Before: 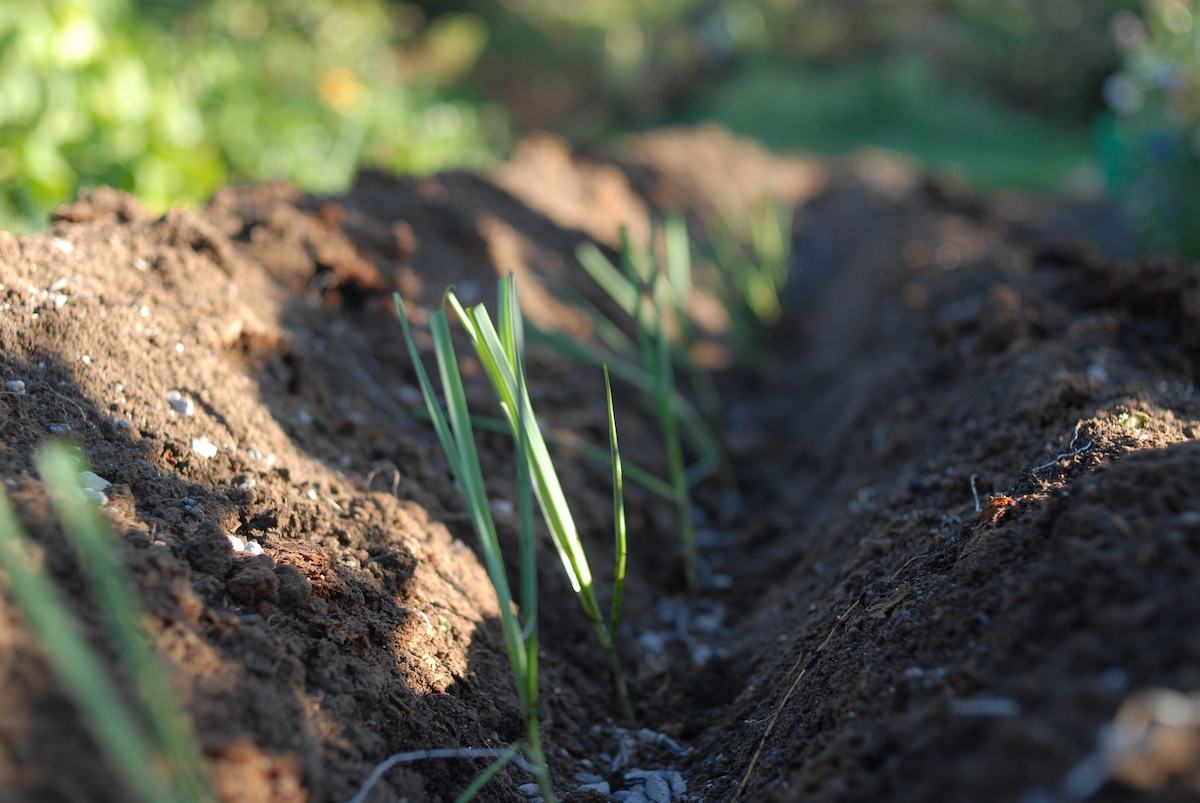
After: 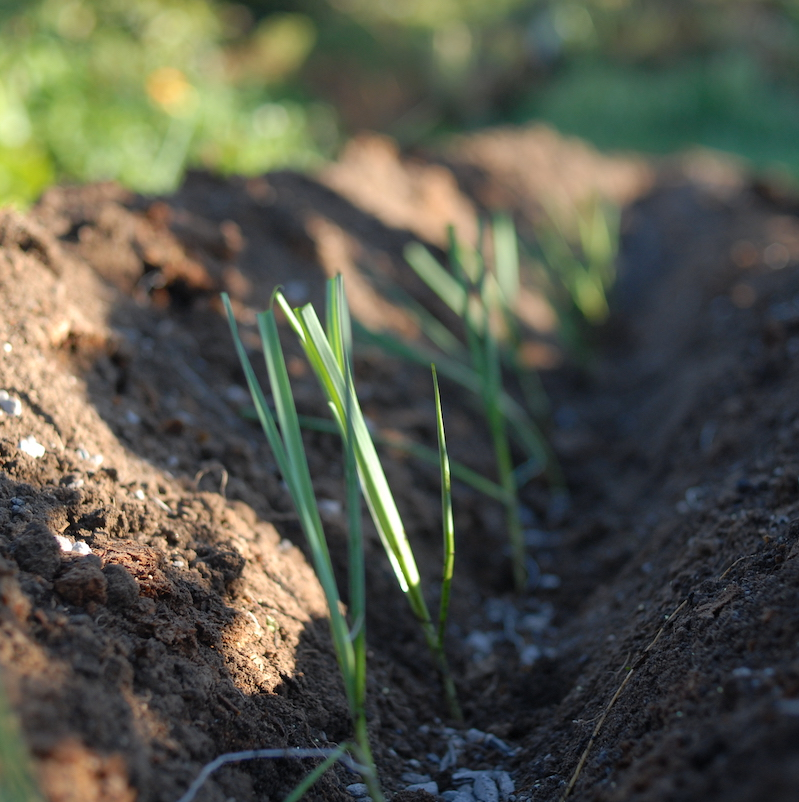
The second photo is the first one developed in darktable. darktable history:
crop and rotate: left 14.393%, right 18.975%
